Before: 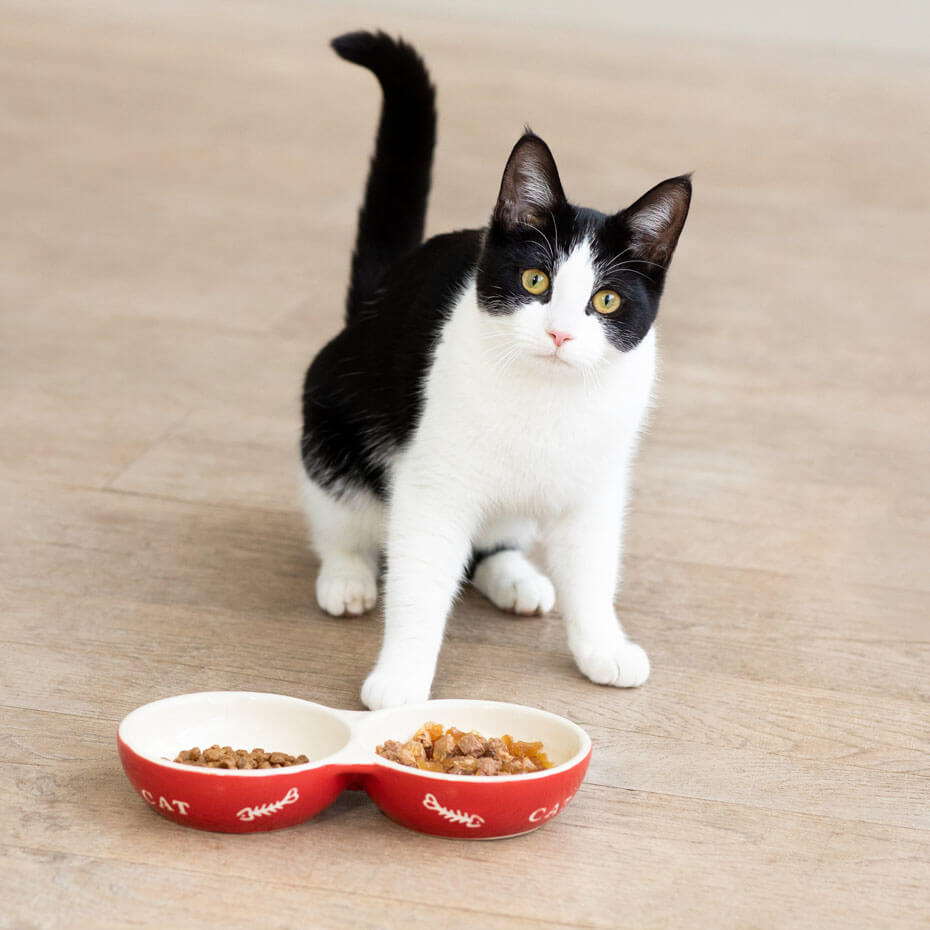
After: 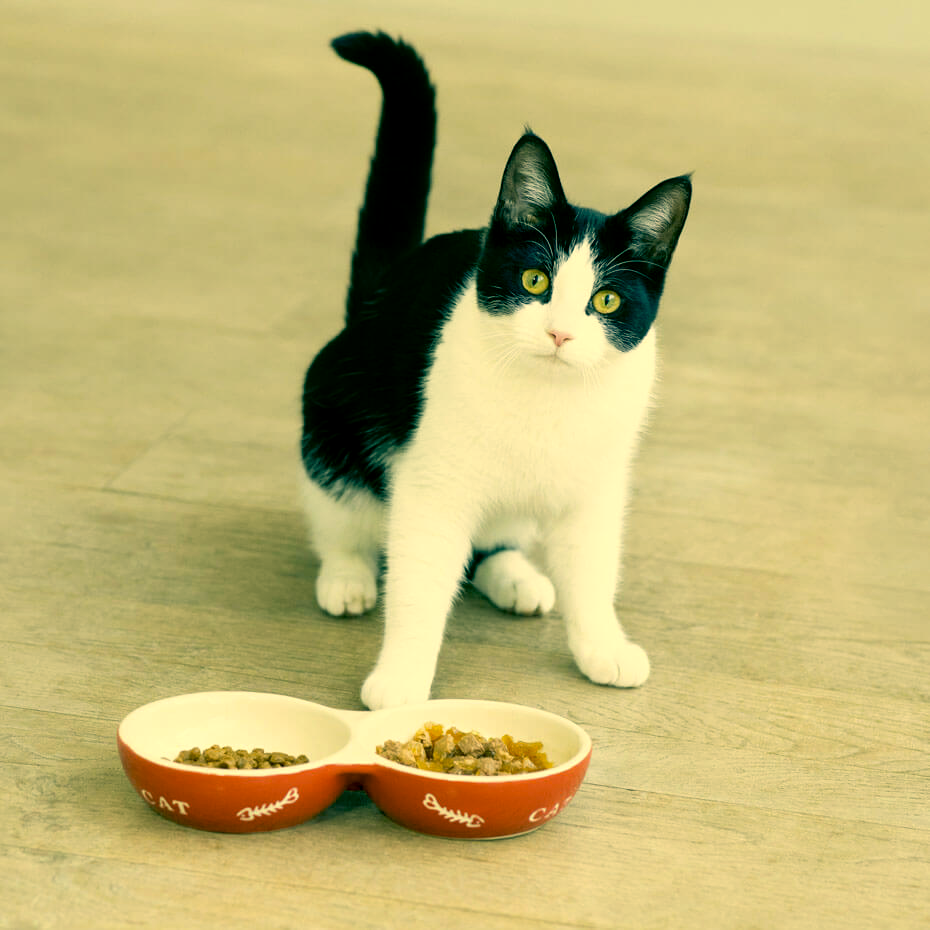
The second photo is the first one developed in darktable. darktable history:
exposure: black level correction 0.01, exposure 0.016 EV, compensate highlight preservation false
color correction: highlights a* 2.02, highlights b* 33.82, shadows a* -36.4, shadows b* -5.7
